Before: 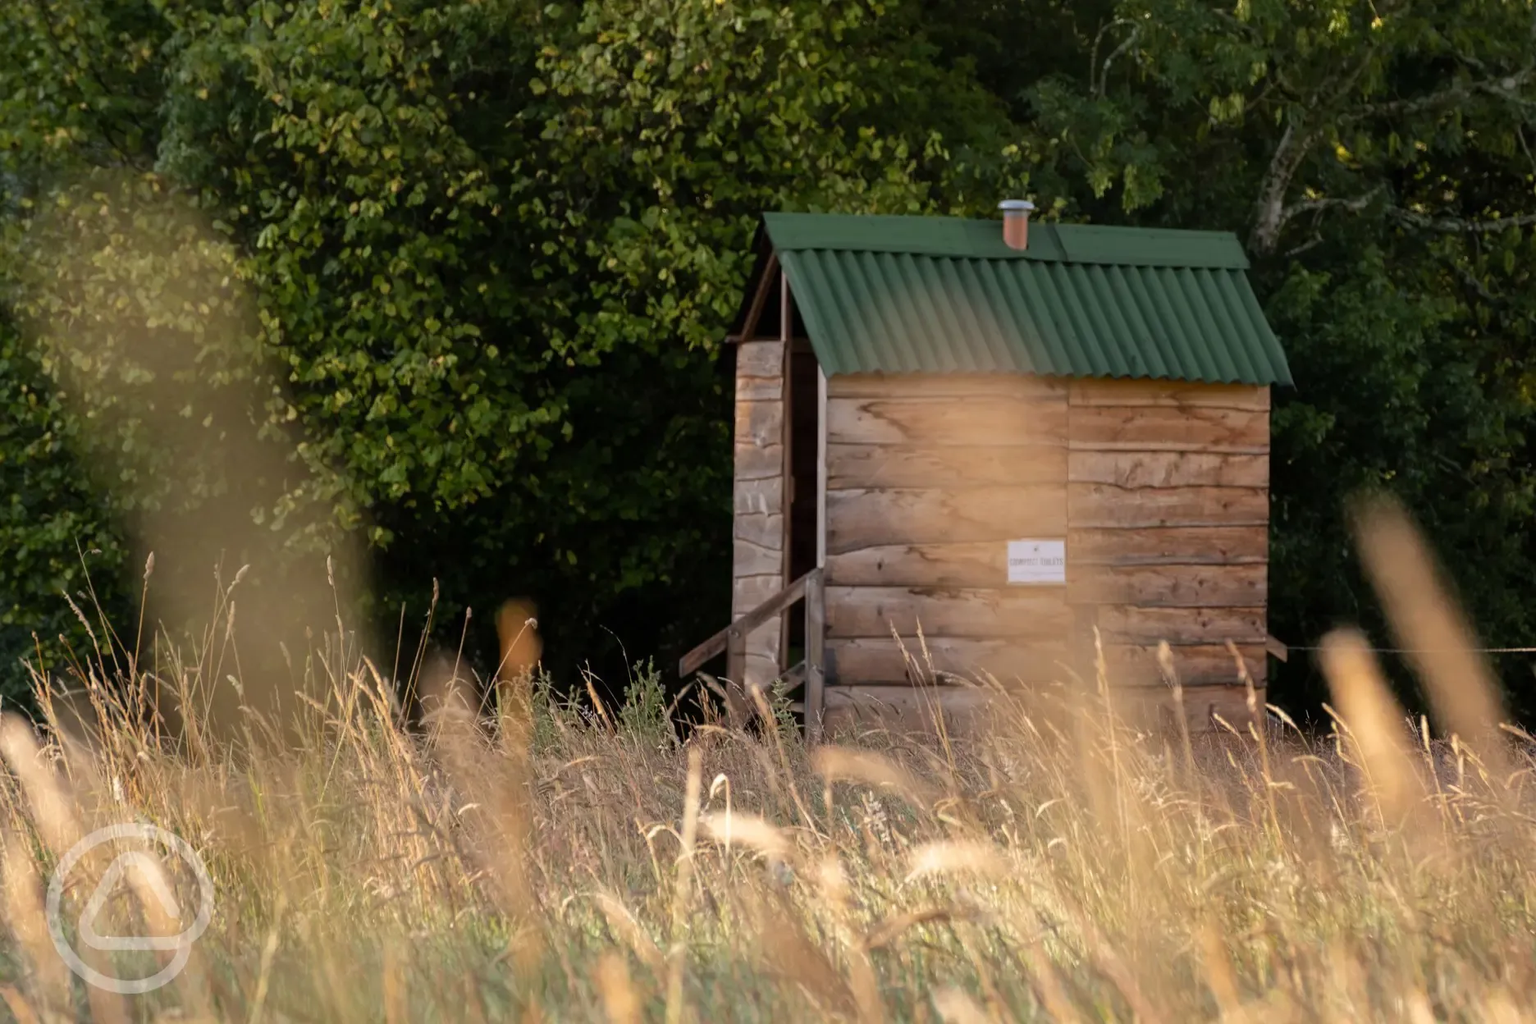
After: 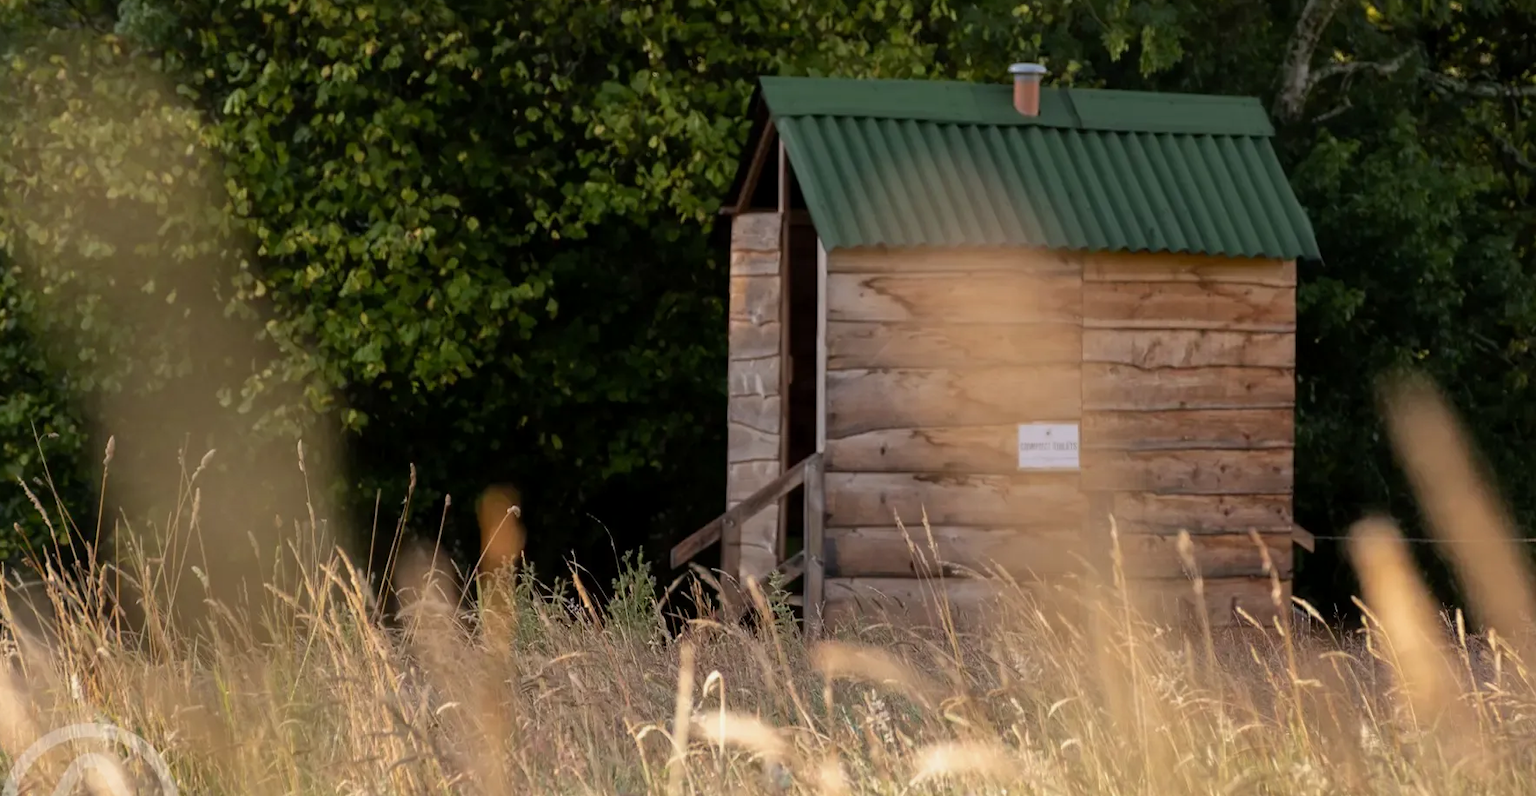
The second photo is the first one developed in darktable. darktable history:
exposure: black level correction 0.001, exposure -0.122 EV, compensate exposure bias true, compensate highlight preservation false
crop and rotate: left 3.002%, top 13.78%, right 2.517%, bottom 12.669%
